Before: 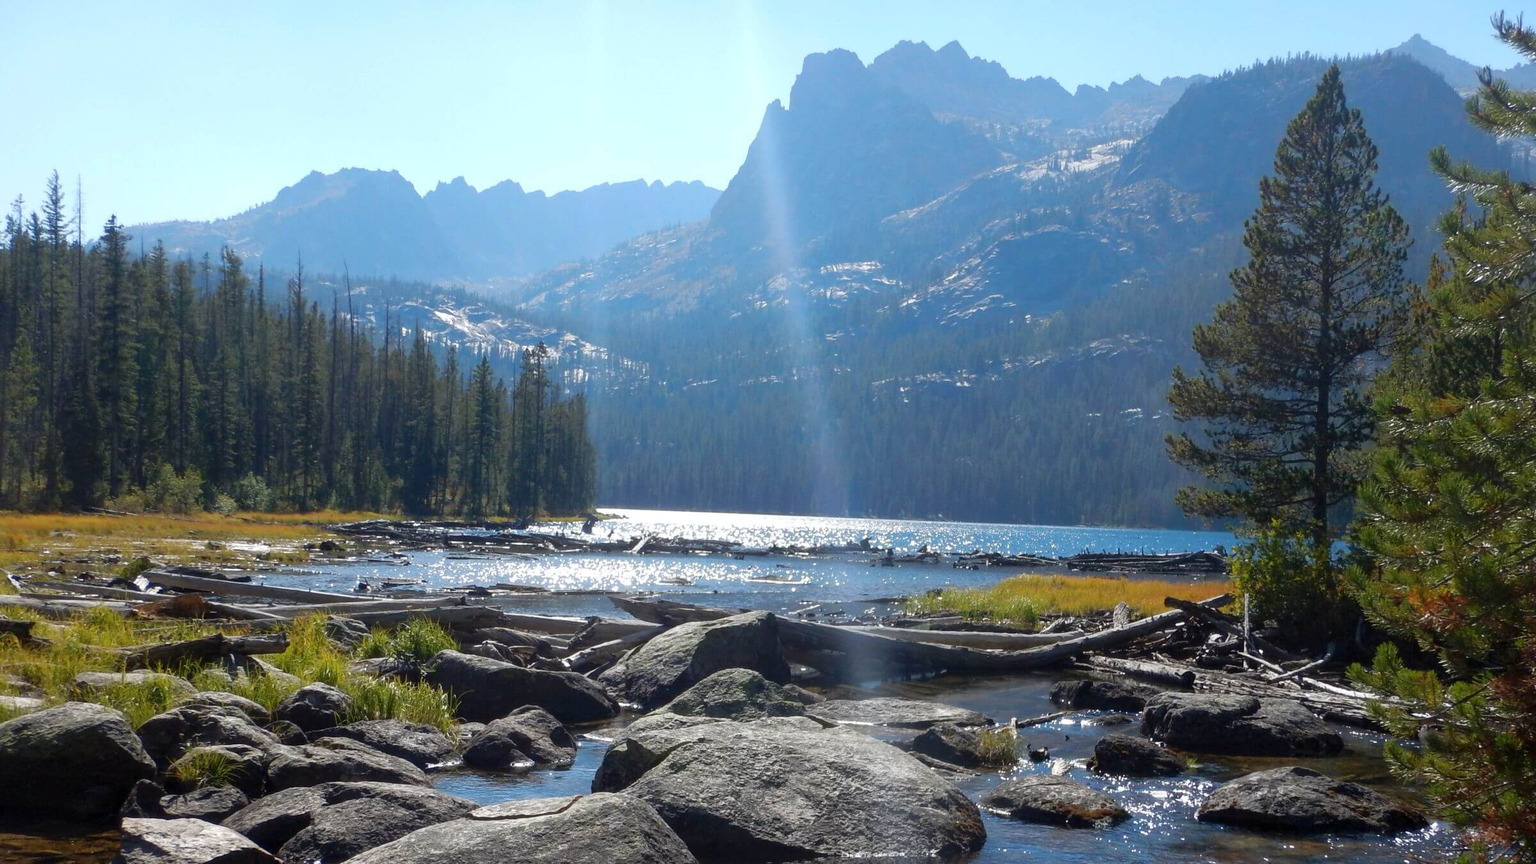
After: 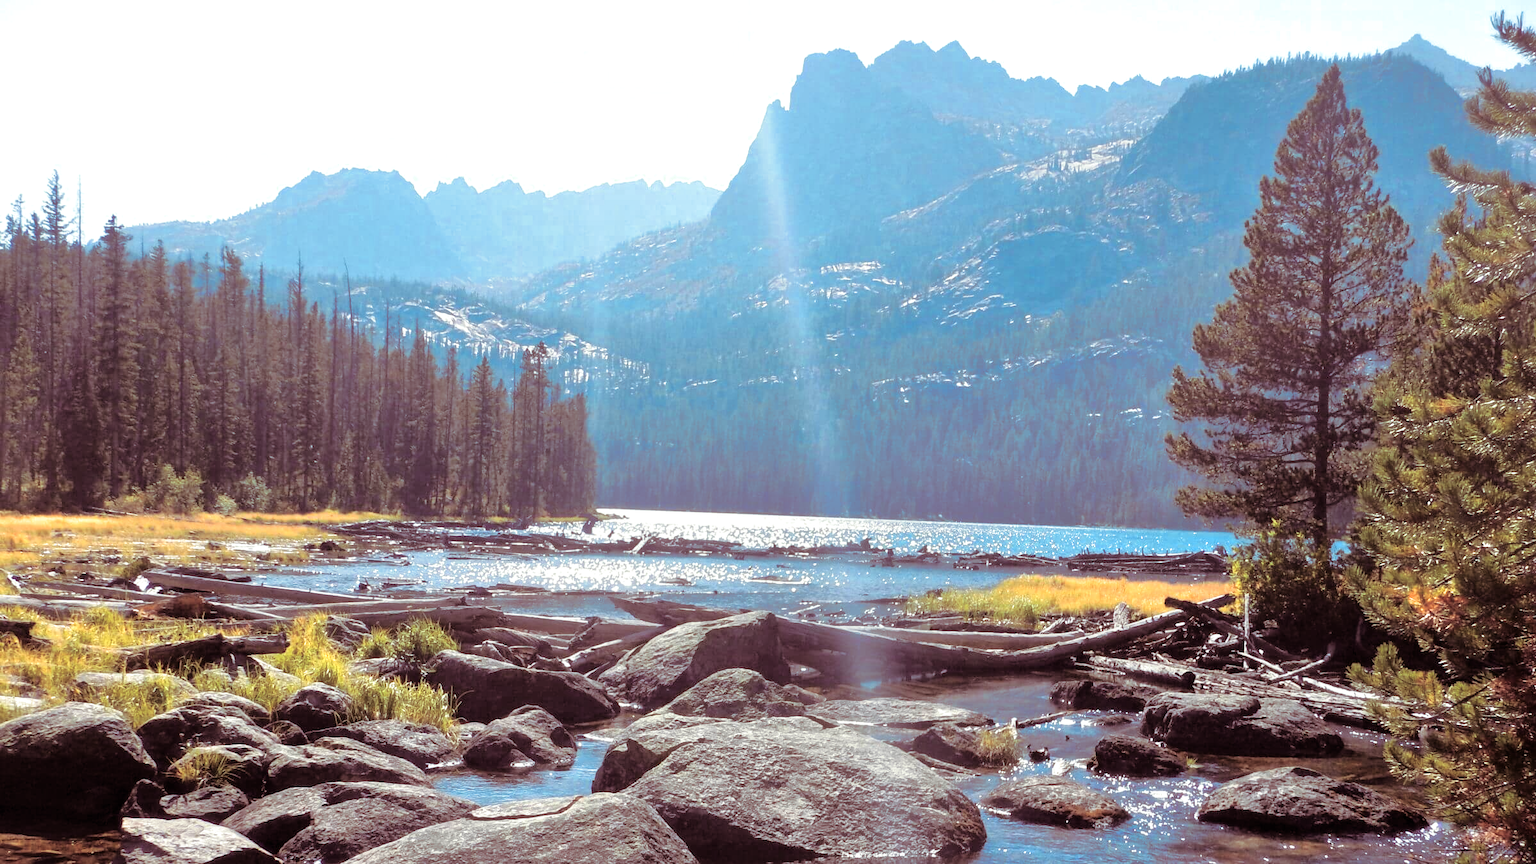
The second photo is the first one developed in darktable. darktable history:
tone equalizer: -7 EV 0.15 EV, -6 EV 0.6 EV, -5 EV 1.15 EV, -4 EV 1.33 EV, -3 EV 1.15 EV, -2 EV 0.6 EV, -1 EV 0.15 EV, mask exposure compensation -0.5 EV
color zones: curves: ch0 [(0.018, 0.548) (0.197, 0.654) (0.425, 0.447) (0.605, 0.658) (0.732, 0.579)]; ch1 [(0.105, 0.531) (0.224, 0.531) (0.386, 0.39) (0.618, 0.456) (0.732, 0.456) (0.956, 0.421)]; ch2 [(0.039, 0.583) (0.215, 0.465) (0.399, 0.544) (0.465, 0.548) (0.614, 0.447) (0.724, 0.43) (0.882, 0.623) (0.956, 0.632)]
split-toning: on, module defaults
